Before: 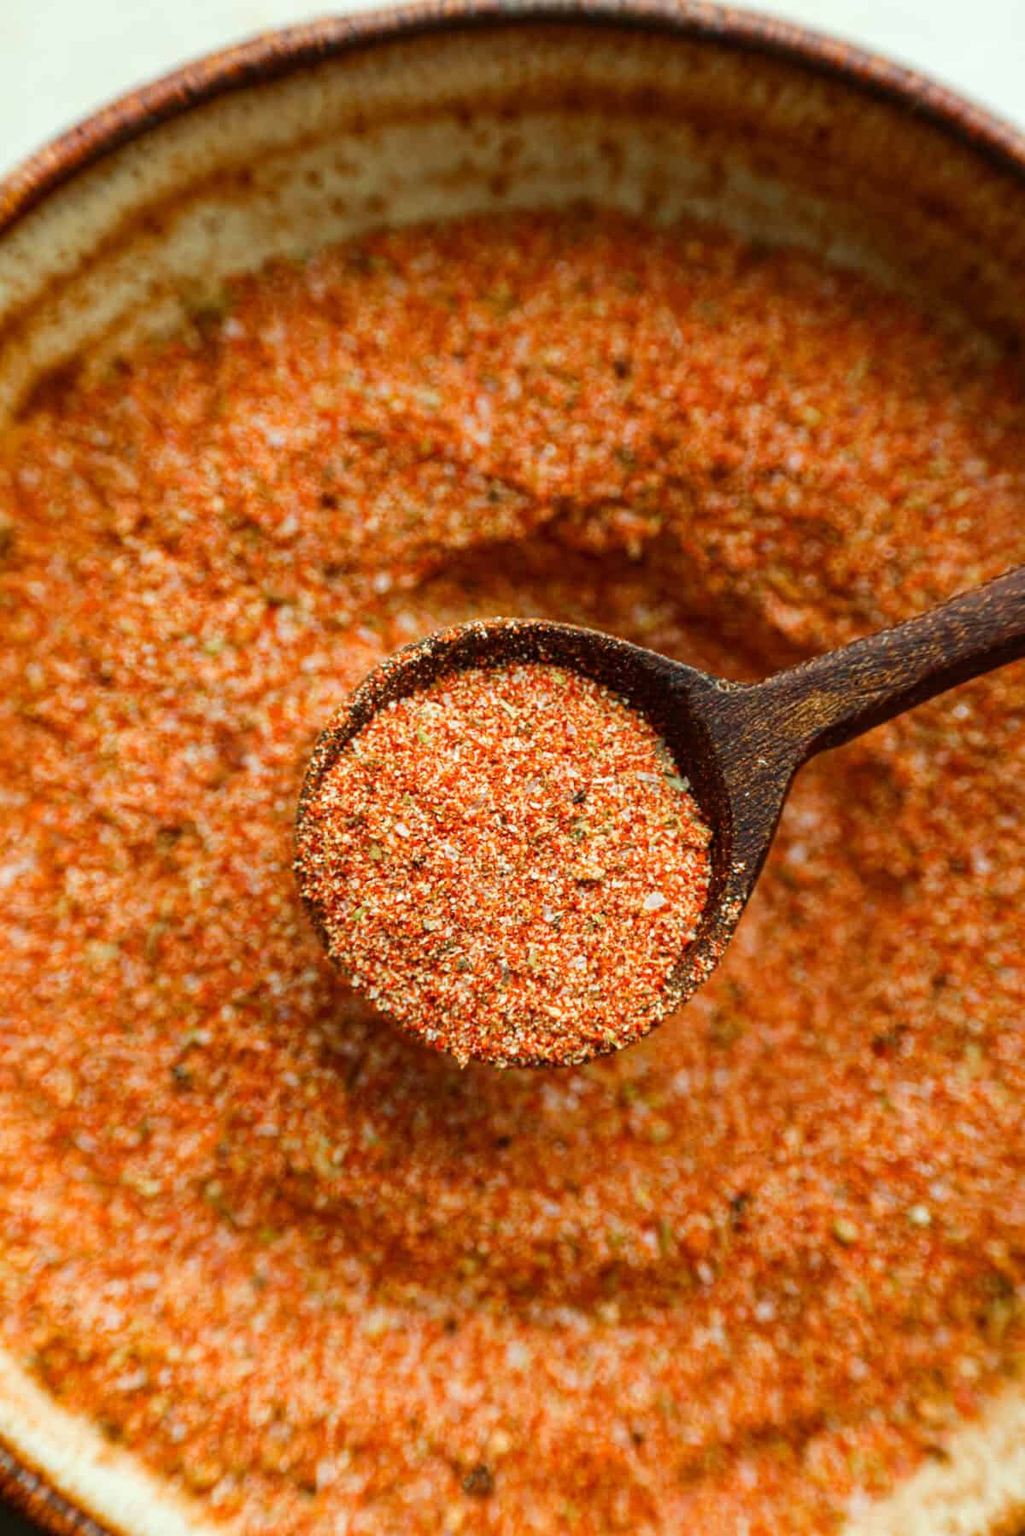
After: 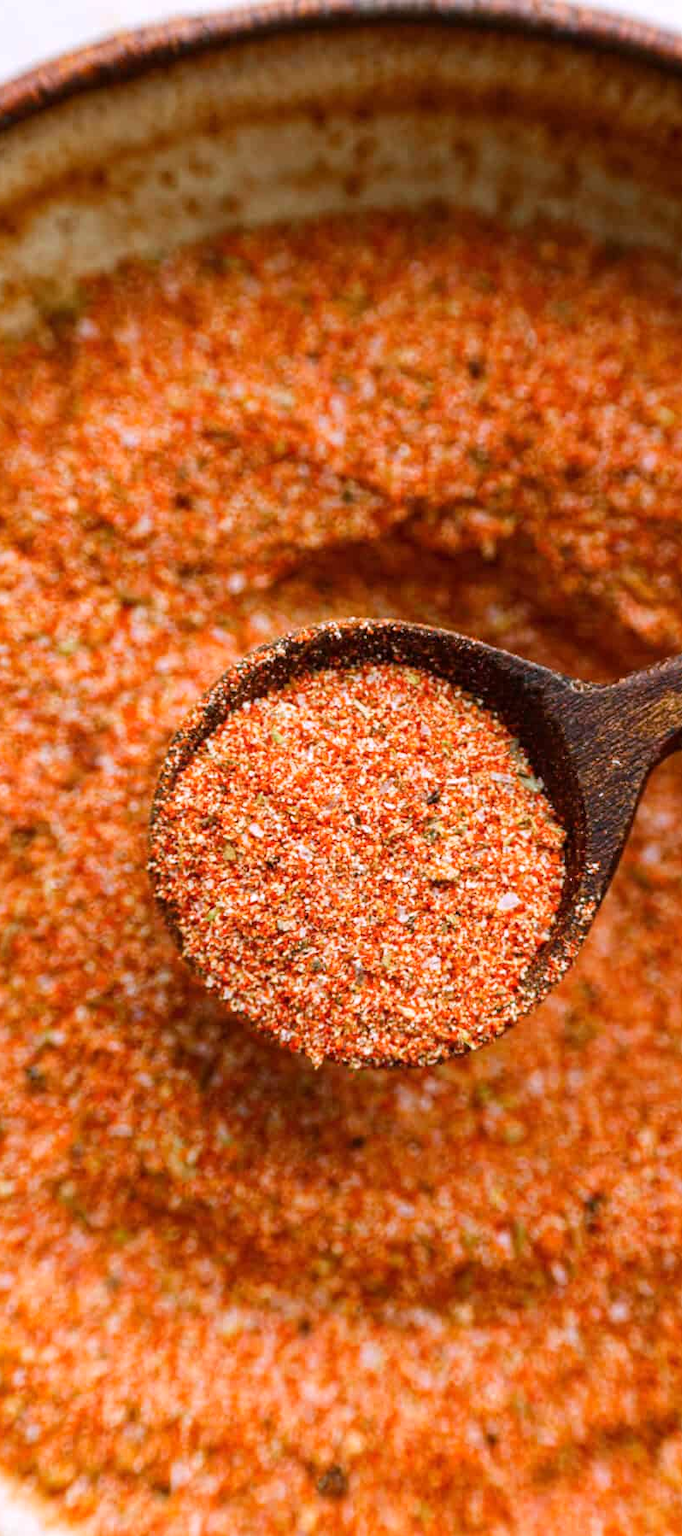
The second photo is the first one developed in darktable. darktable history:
crop and rotate: left 14.292%, right 19.041%
white balance: red 1.066, blue 1.119
